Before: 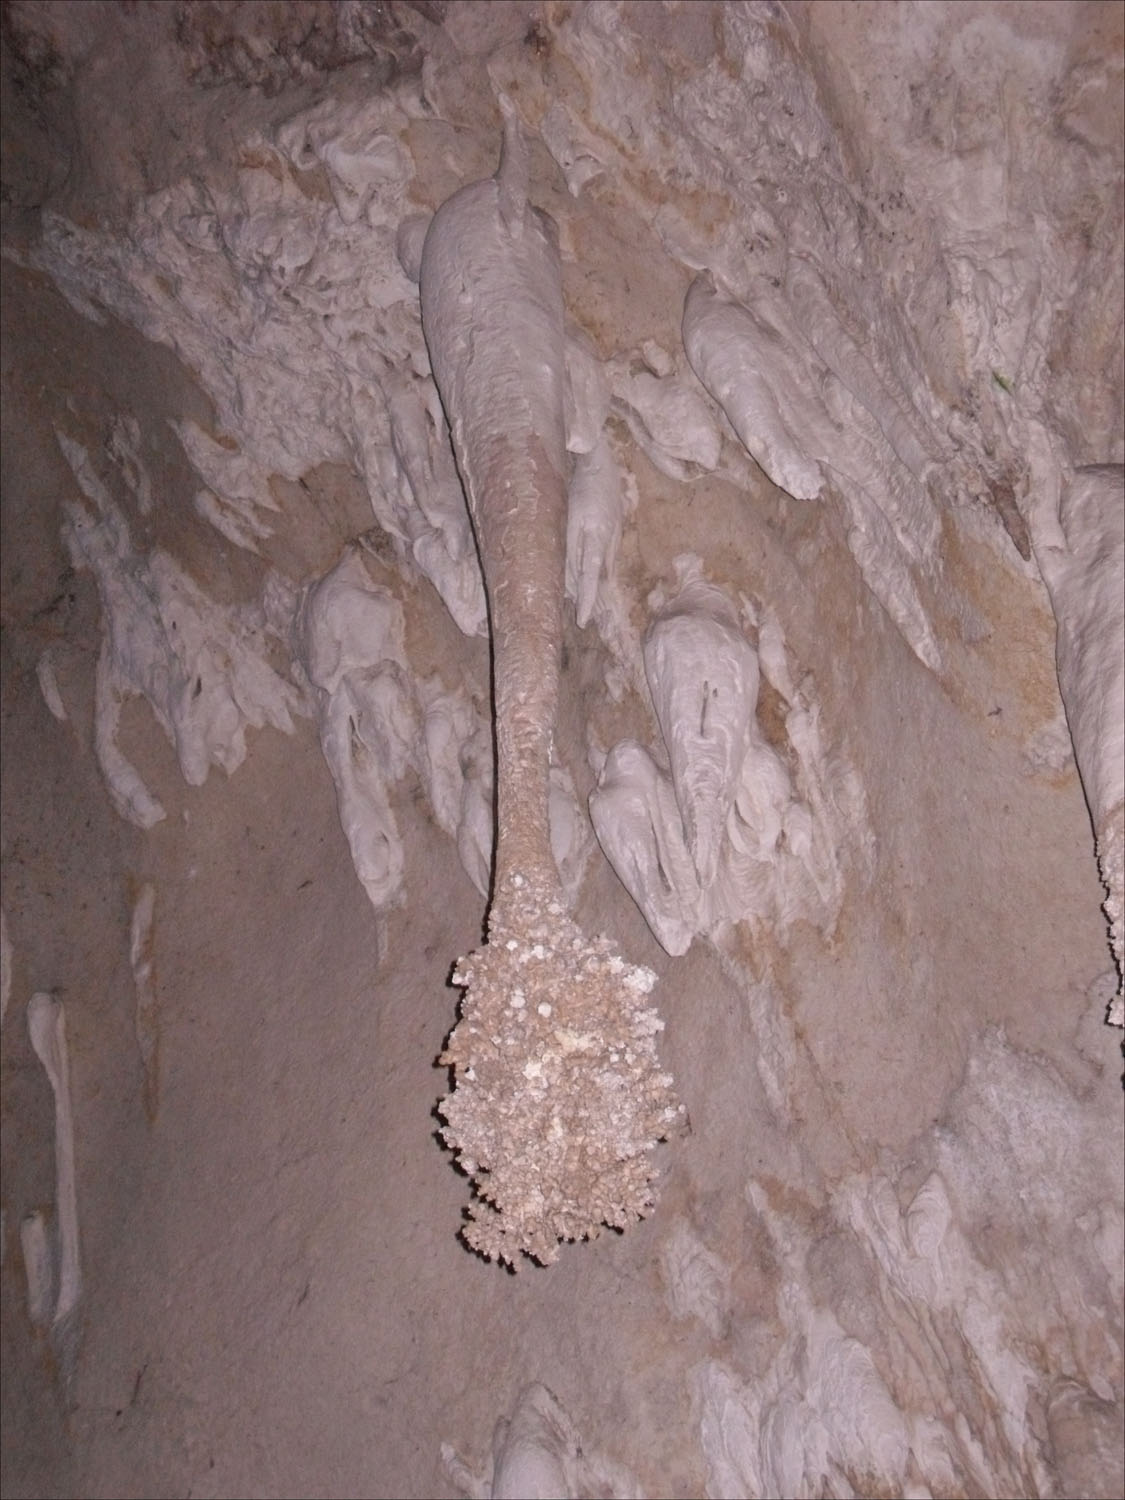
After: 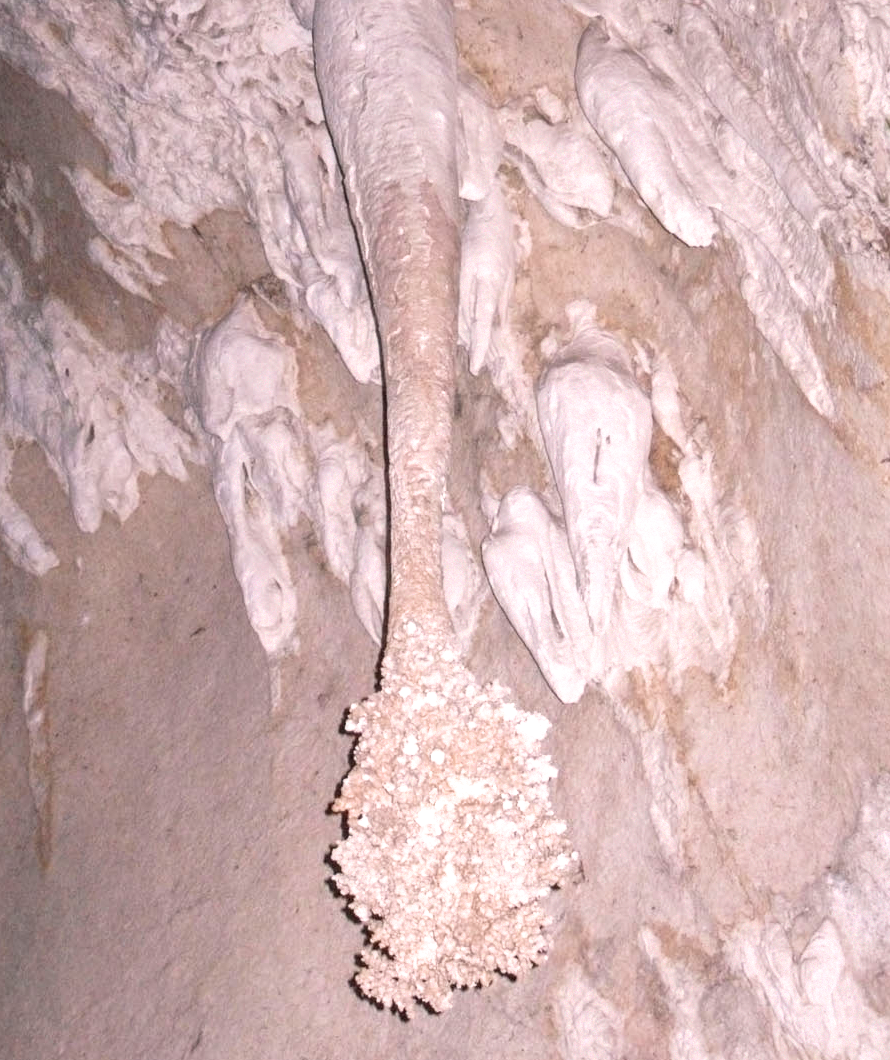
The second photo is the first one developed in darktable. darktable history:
local contrast: on, module defaults
exposure: exposure 1.144 EV, compensate highlight preservation false
filmic rgb: black relative exposure -16 EV, white relative exposure 2.94 EV, hardness 10, enable highlight reconstruction true
crop: left 9.556%, top 16.922%, right 11.19%, bottom 12.388%
